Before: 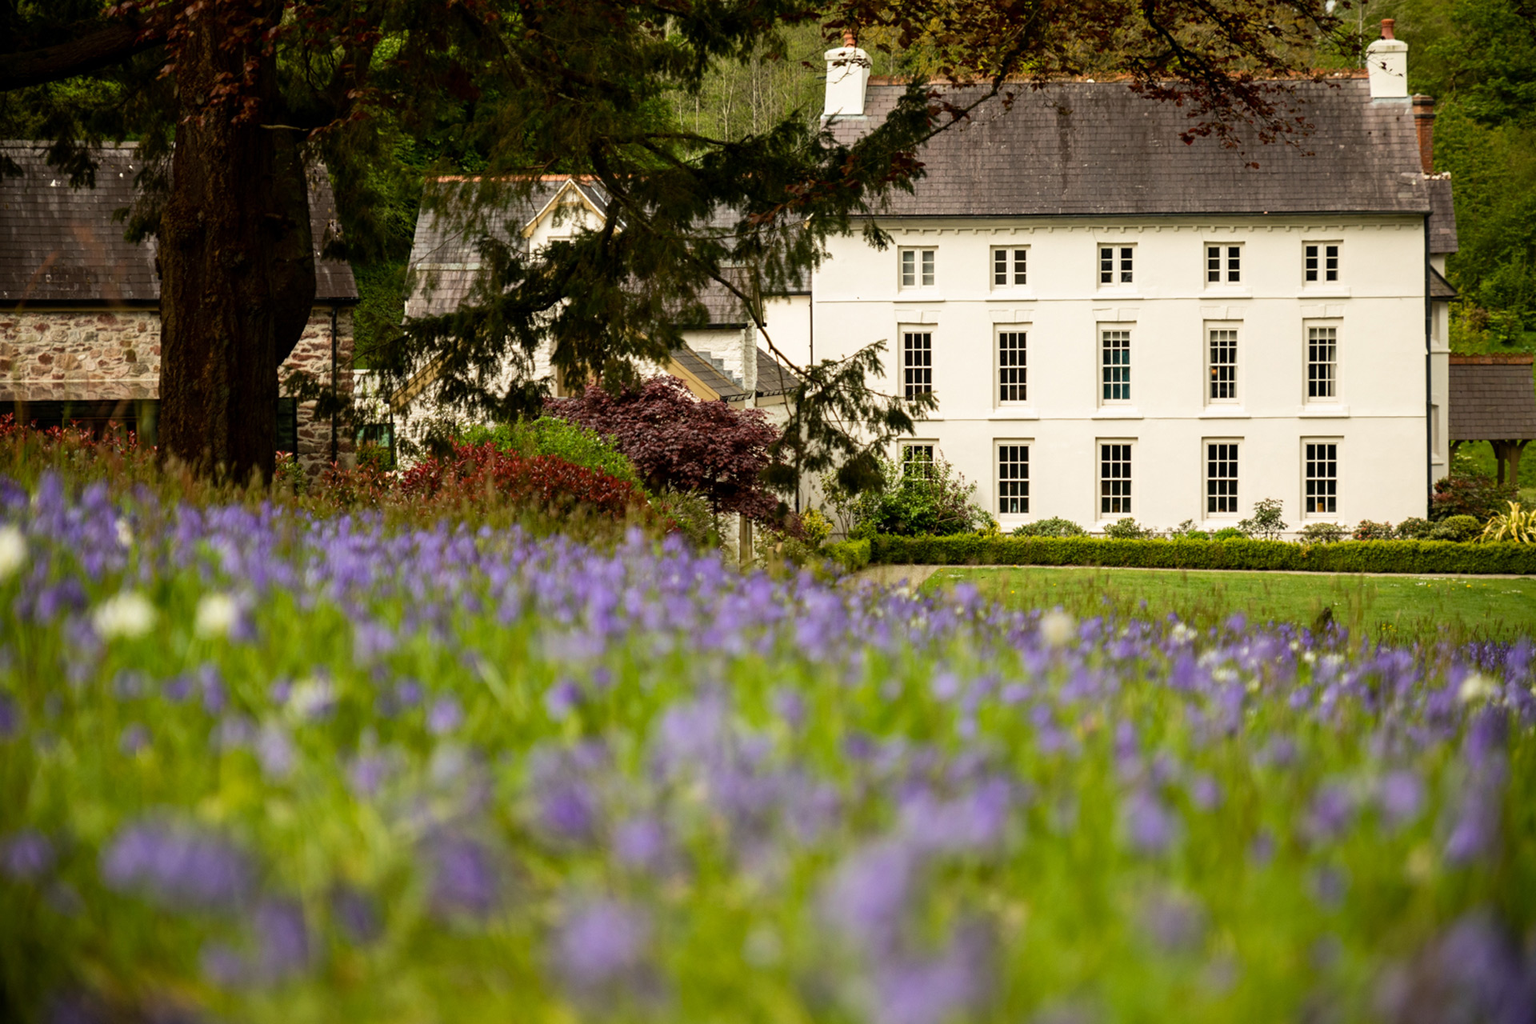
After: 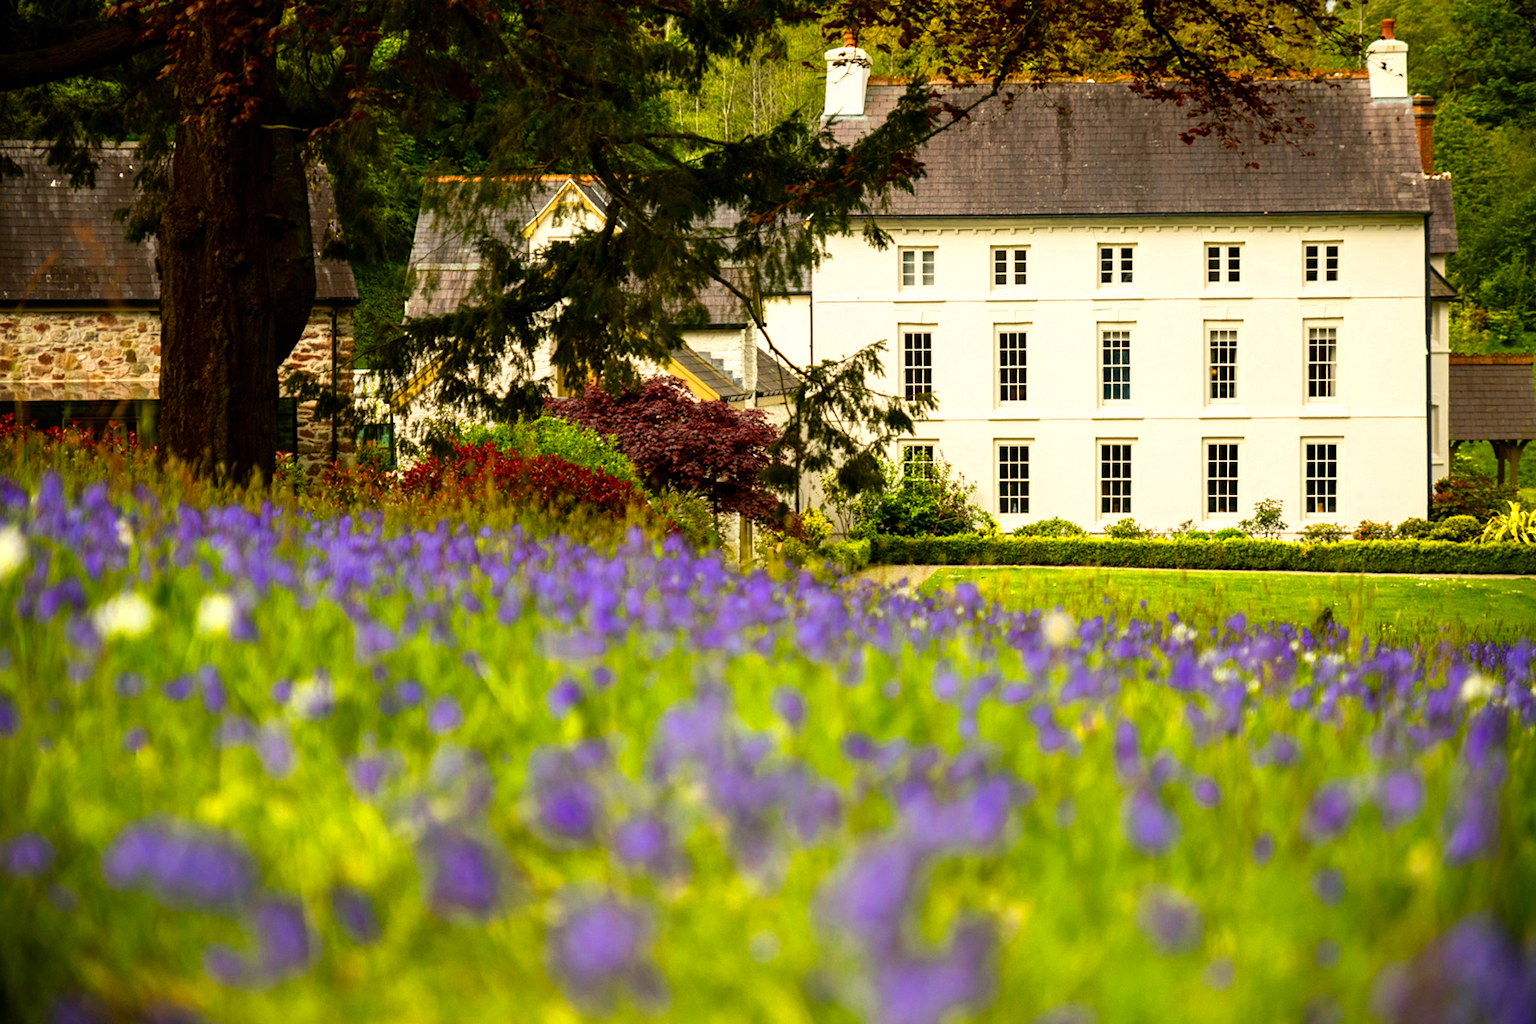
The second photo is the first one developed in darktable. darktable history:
color balance rgb: shadows lift › chroma 1.023%, shadows lift › hue 215.82°, perceptual saturation grading › global saturation 29.385%, global vibrance 20%
color zones: curves: ch0 [(0.004, 0.305) (0.261, 0.623) (0.389, 0.399) (0.708, 0.571) (0.947, 0.34)]; ch1 [(0.025, 0.645) (0.229, 0.584) (0.326, 0.551) (0.484, 0.262) (0.757, 0.643)]
